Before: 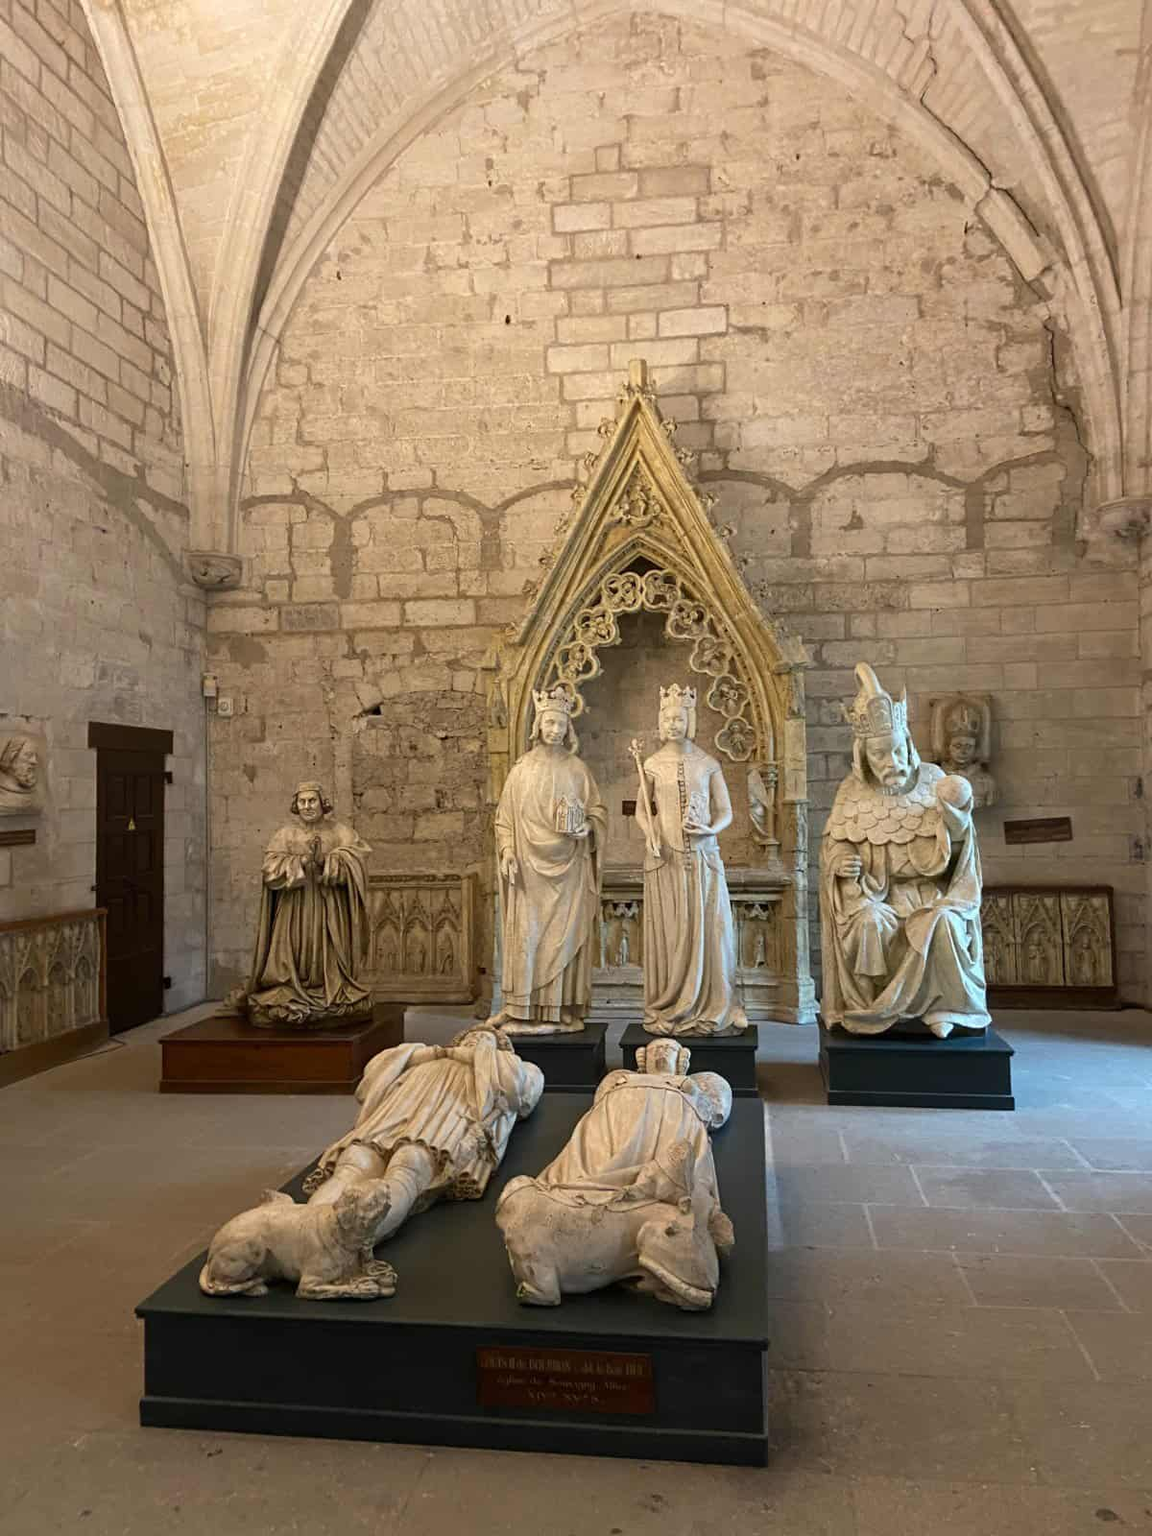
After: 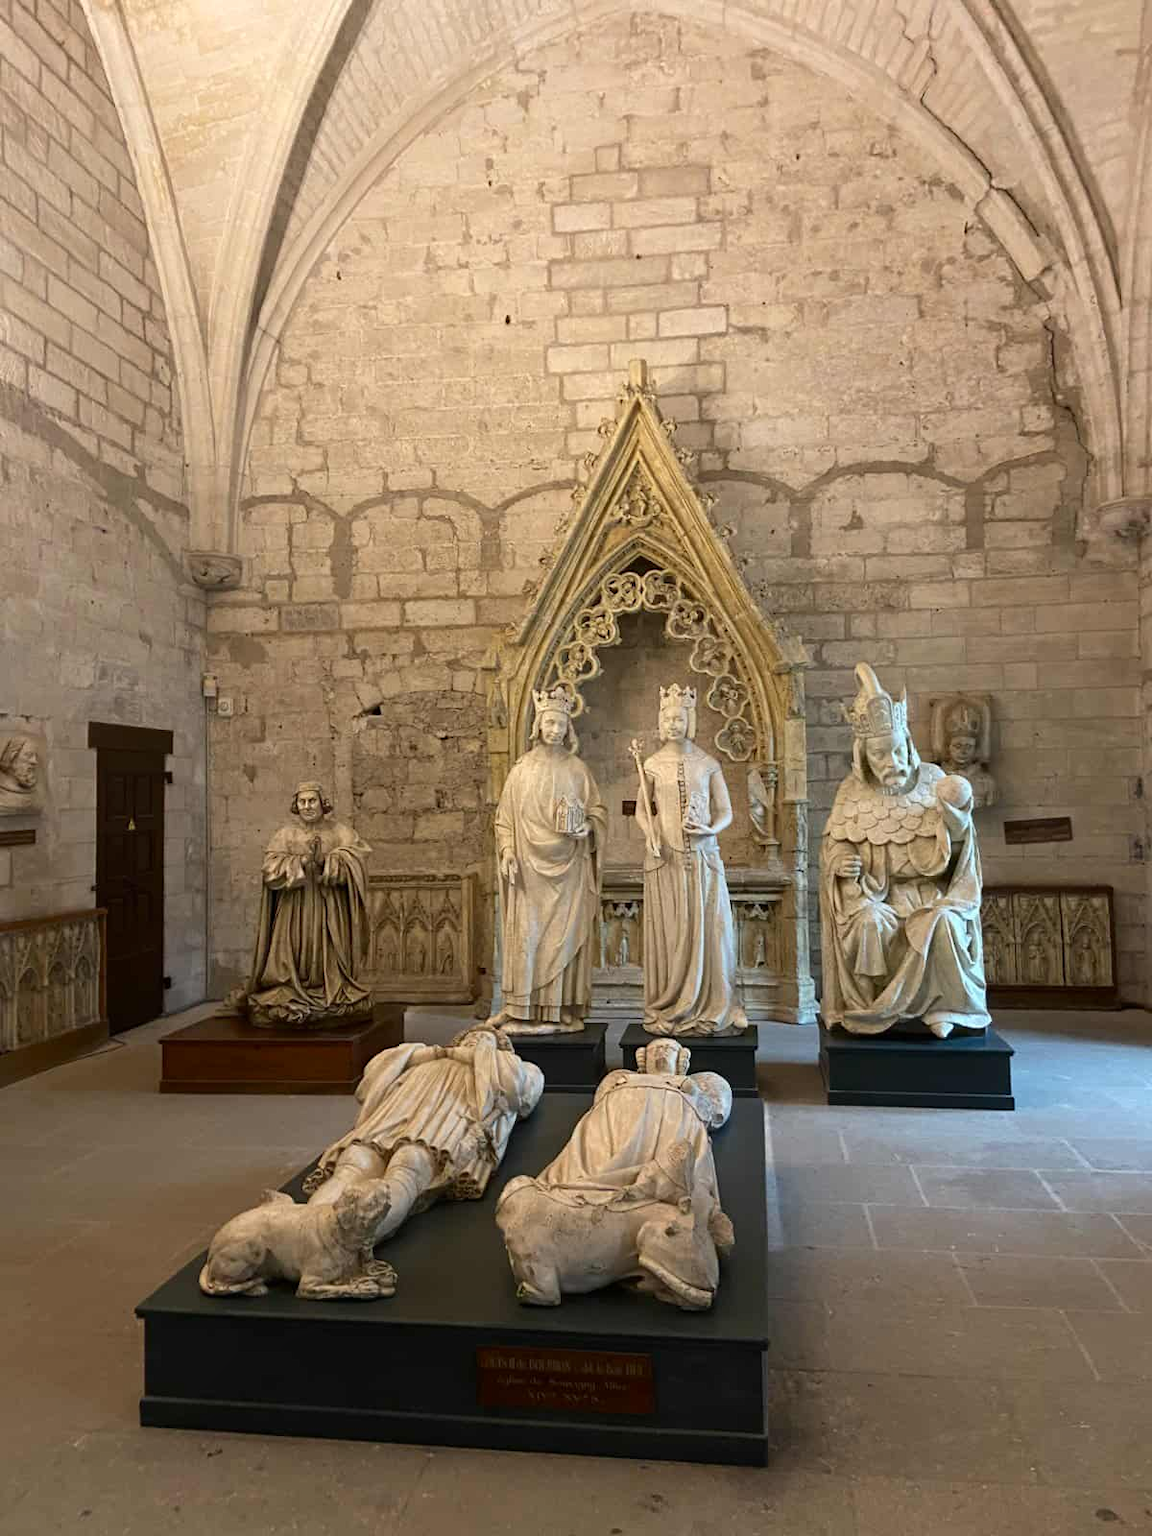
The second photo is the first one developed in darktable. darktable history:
shadows and highlights: shadows -30.16, highlights 30.64
